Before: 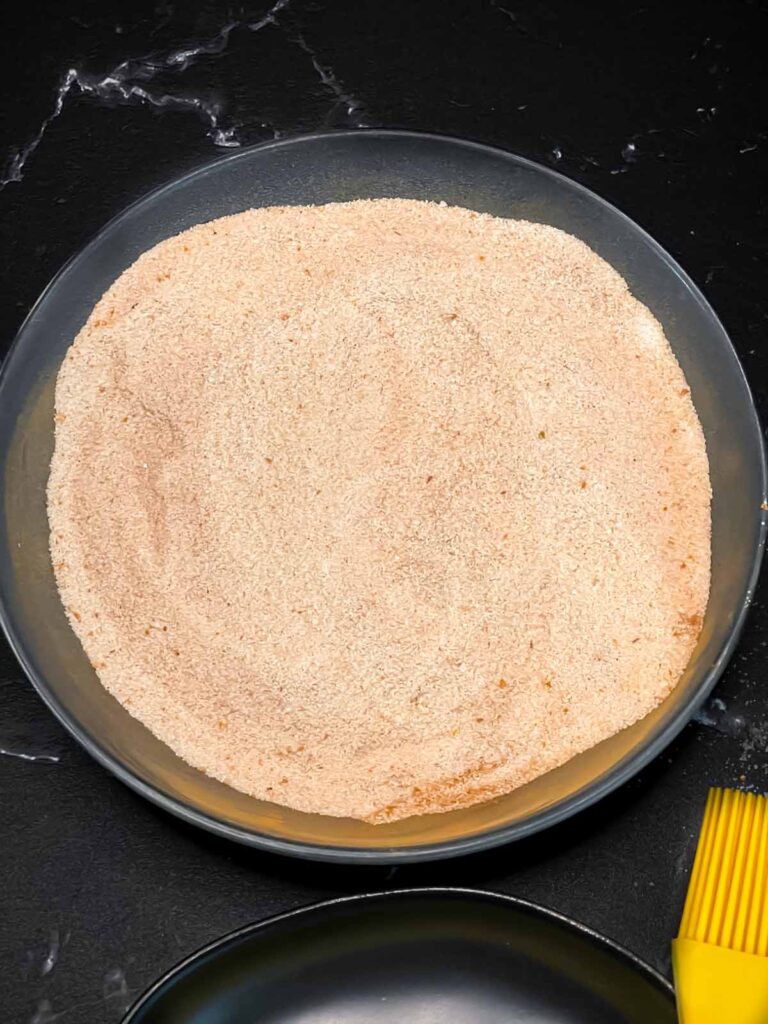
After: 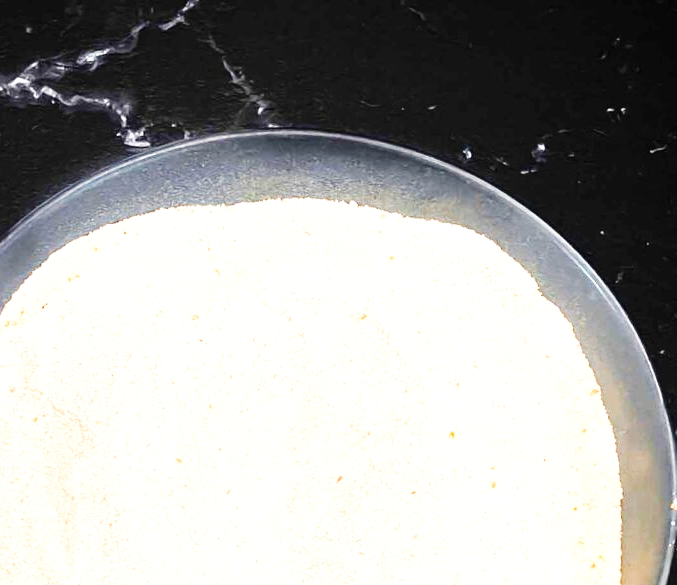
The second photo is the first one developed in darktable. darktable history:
exposure: black level correction 0, exposure 0.7 EV, compensate exposure bias true, compensate highlight preservation false
crop and rotate: left 11.812%, bottom 42.776%
base curve: curves: ch0 [(0, 0.003) (0.001, 0.002) (0.006, 0.004) (0.02, 0.022) (0.048, 0.086) (0.094, 0.234) (0.162, 0.431) (0.258, 0.629) (0.385, 0.8) (0.548, 0.918) (0.751, 0.988) (1, 1)], preserve colors none
